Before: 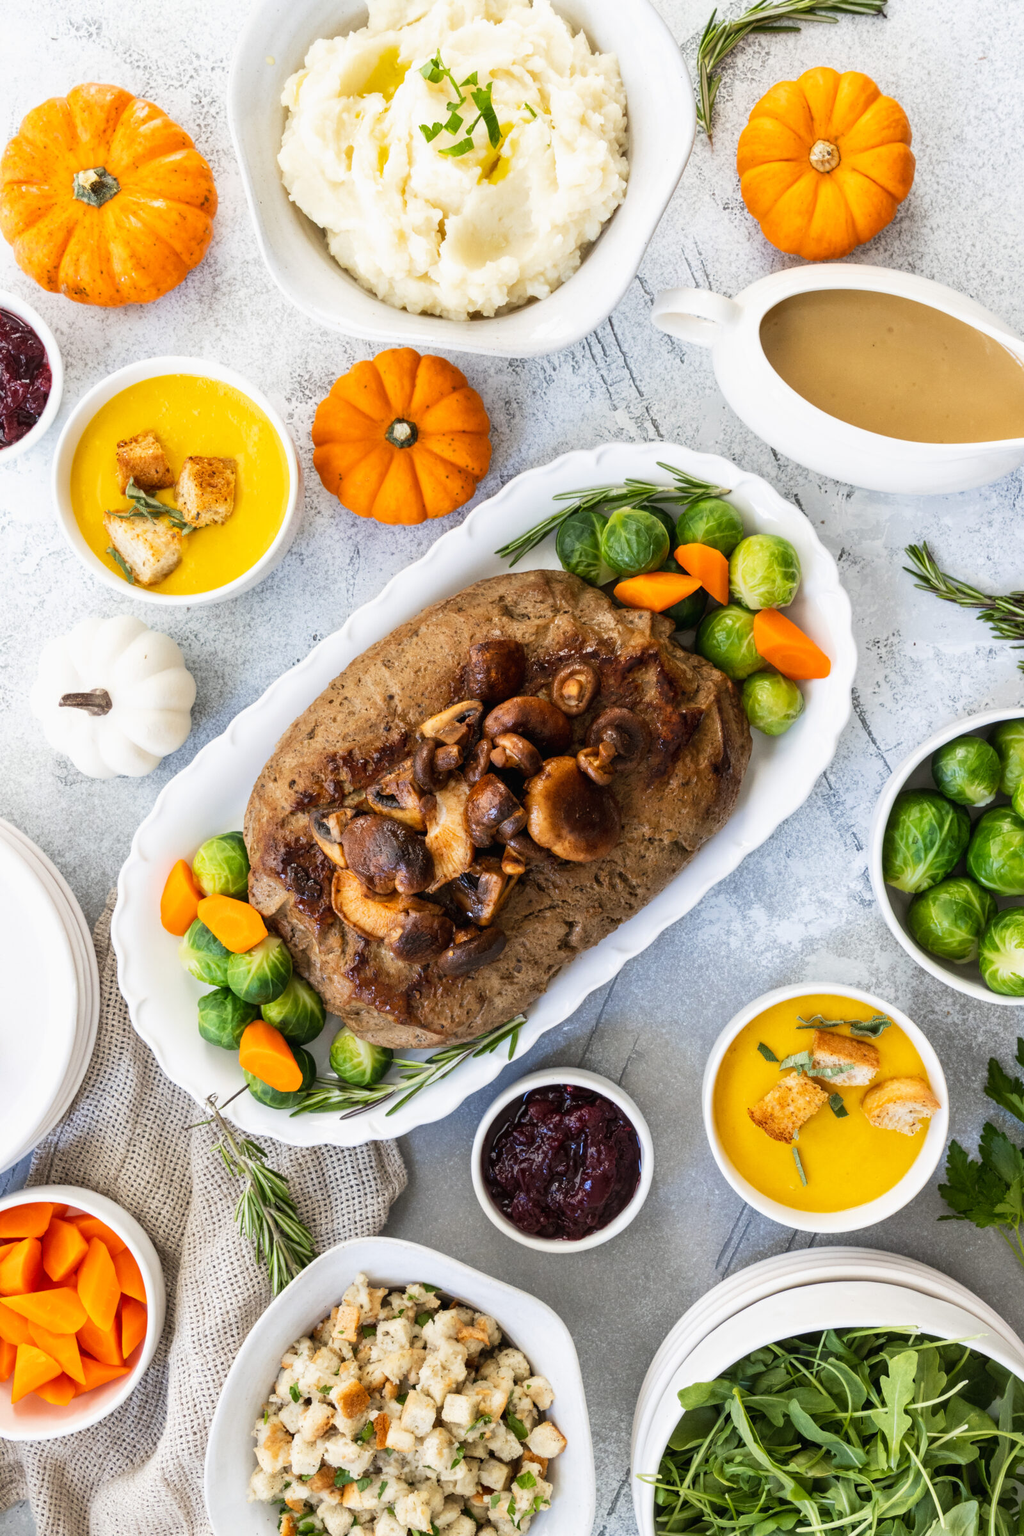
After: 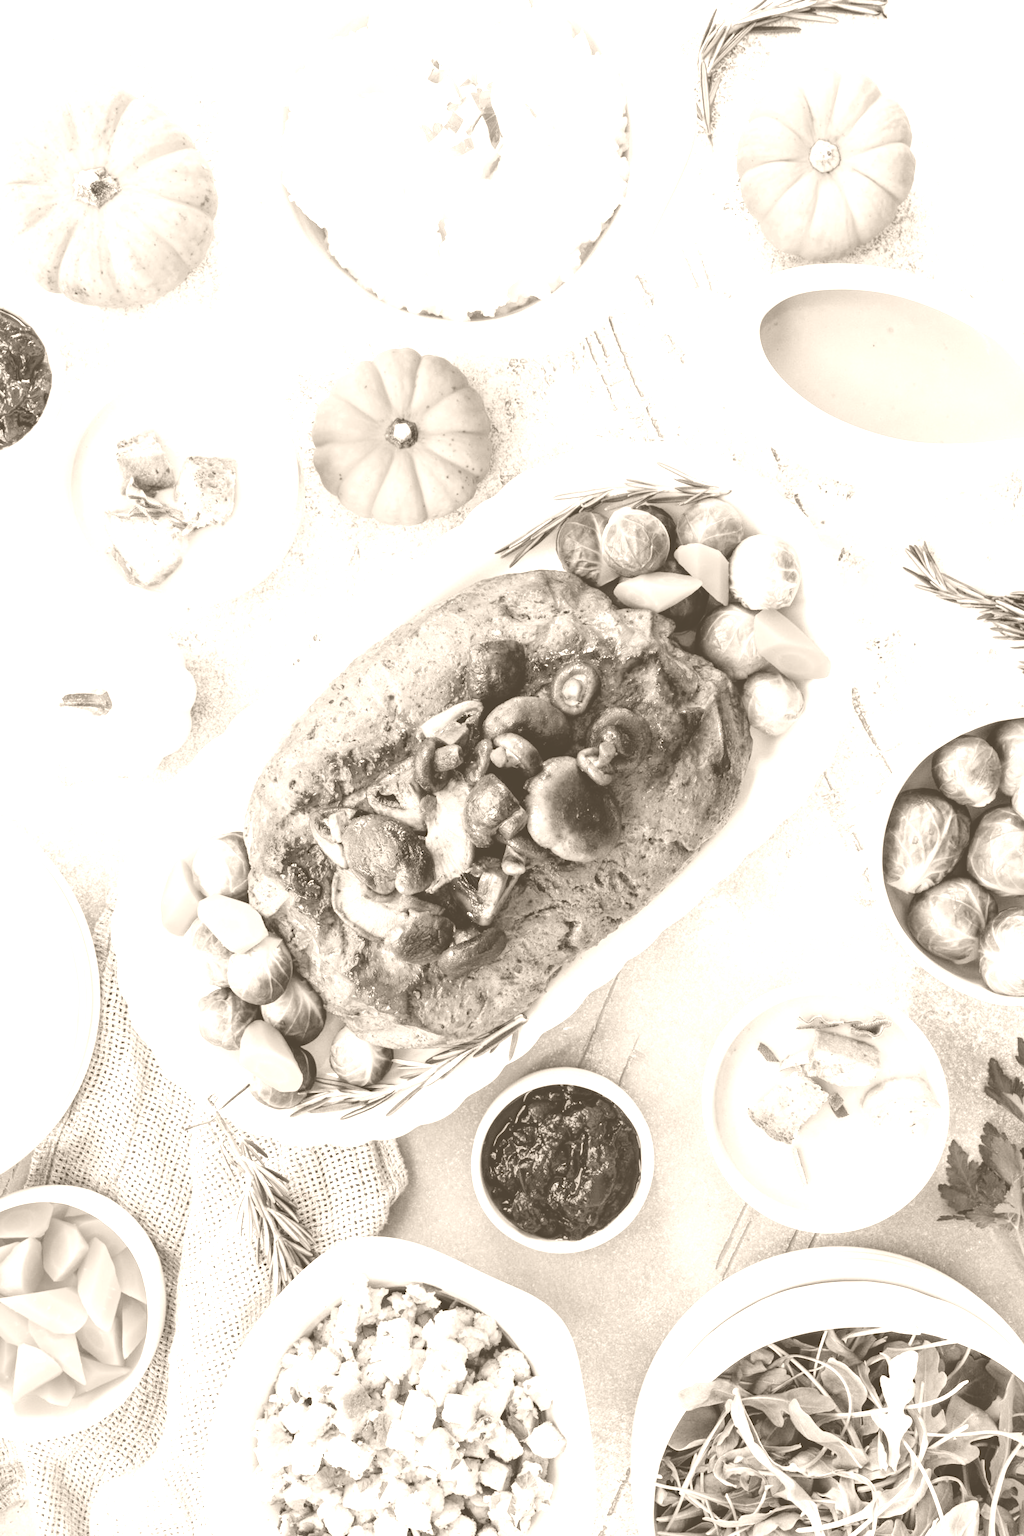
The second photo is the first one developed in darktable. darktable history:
color balance rgb: linear chroma grading › global chroma 20%, perceptual saturation grading › global saturation 25%, perceptual brilliance grading › global brilliance 20%, global vibrance 20%
colorize: hue 34.49°, saturation 35.33%, source mix 100%, version 1
filmic rgb: black relative exposure -7.15 EV, white relative exposure 5.36 EV, hardness 3.02, color science v6 (2022)
